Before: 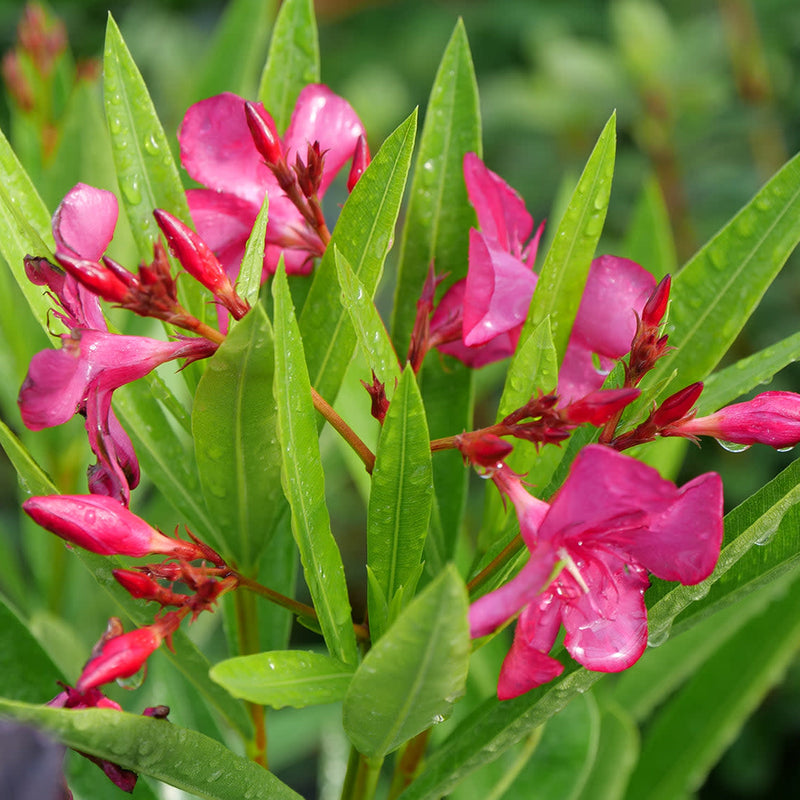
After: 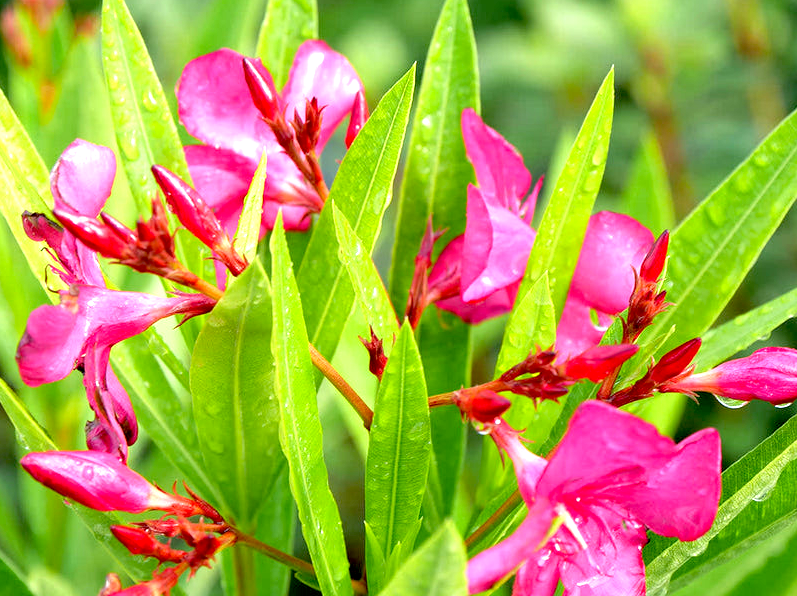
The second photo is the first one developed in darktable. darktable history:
tone equalizer: on, module defaults
crop: left 0.258%, top 5.538%, bottom 19.927%
exposure: black level correction 0.011, exposure 1.088 EV, compensate highlight preservation false
